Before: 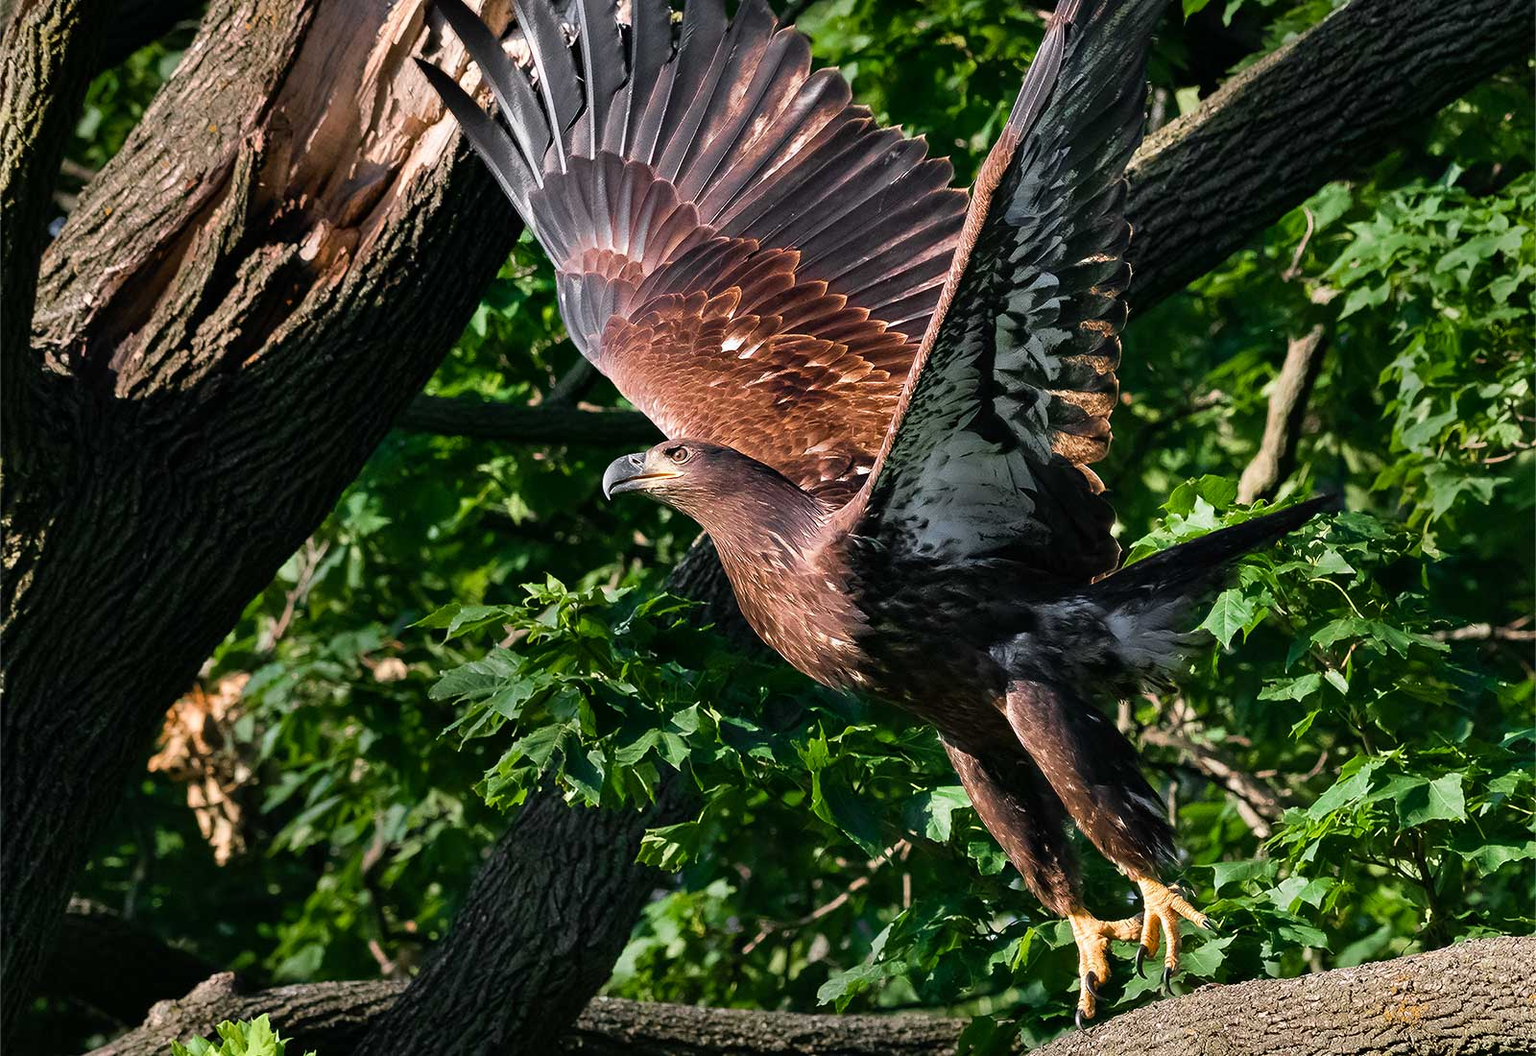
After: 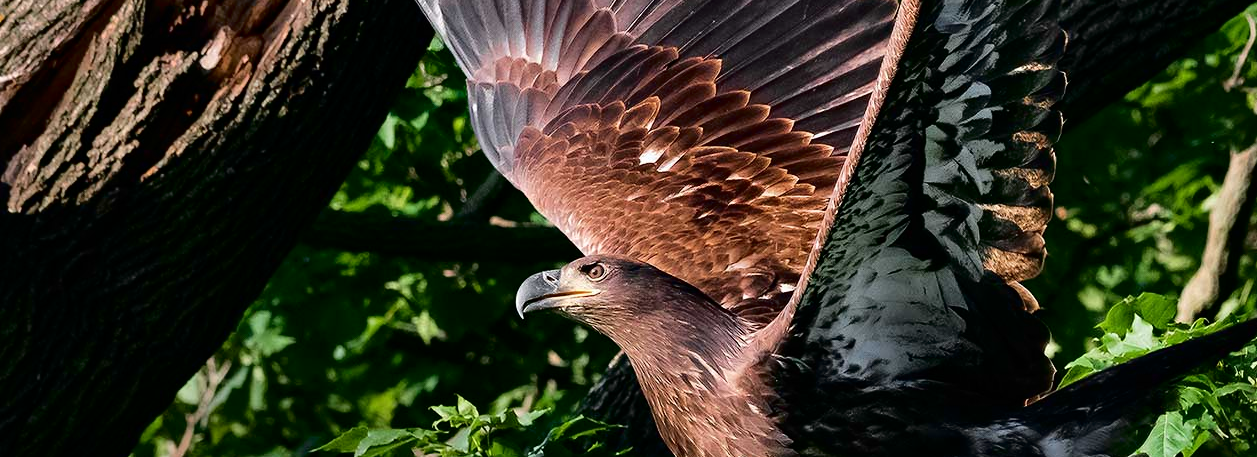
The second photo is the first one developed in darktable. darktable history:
fill light: exposure -2 EV, width 8.6
crop: left 7.036%, top 18.398%, right 14.379%, bottom 40.043%
